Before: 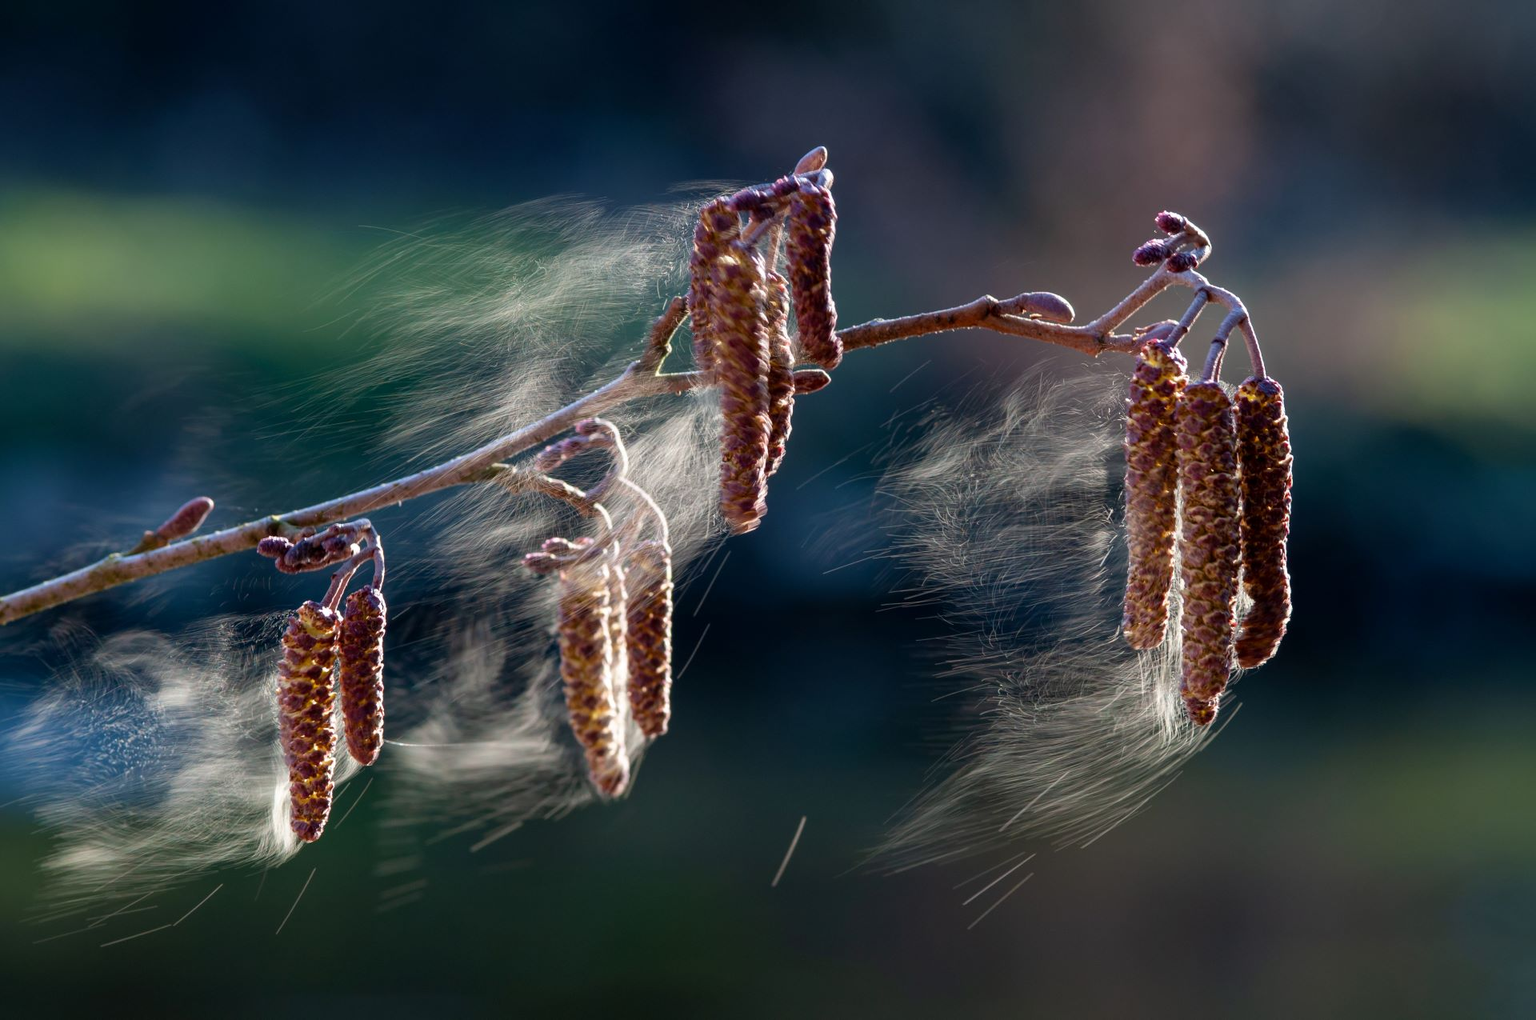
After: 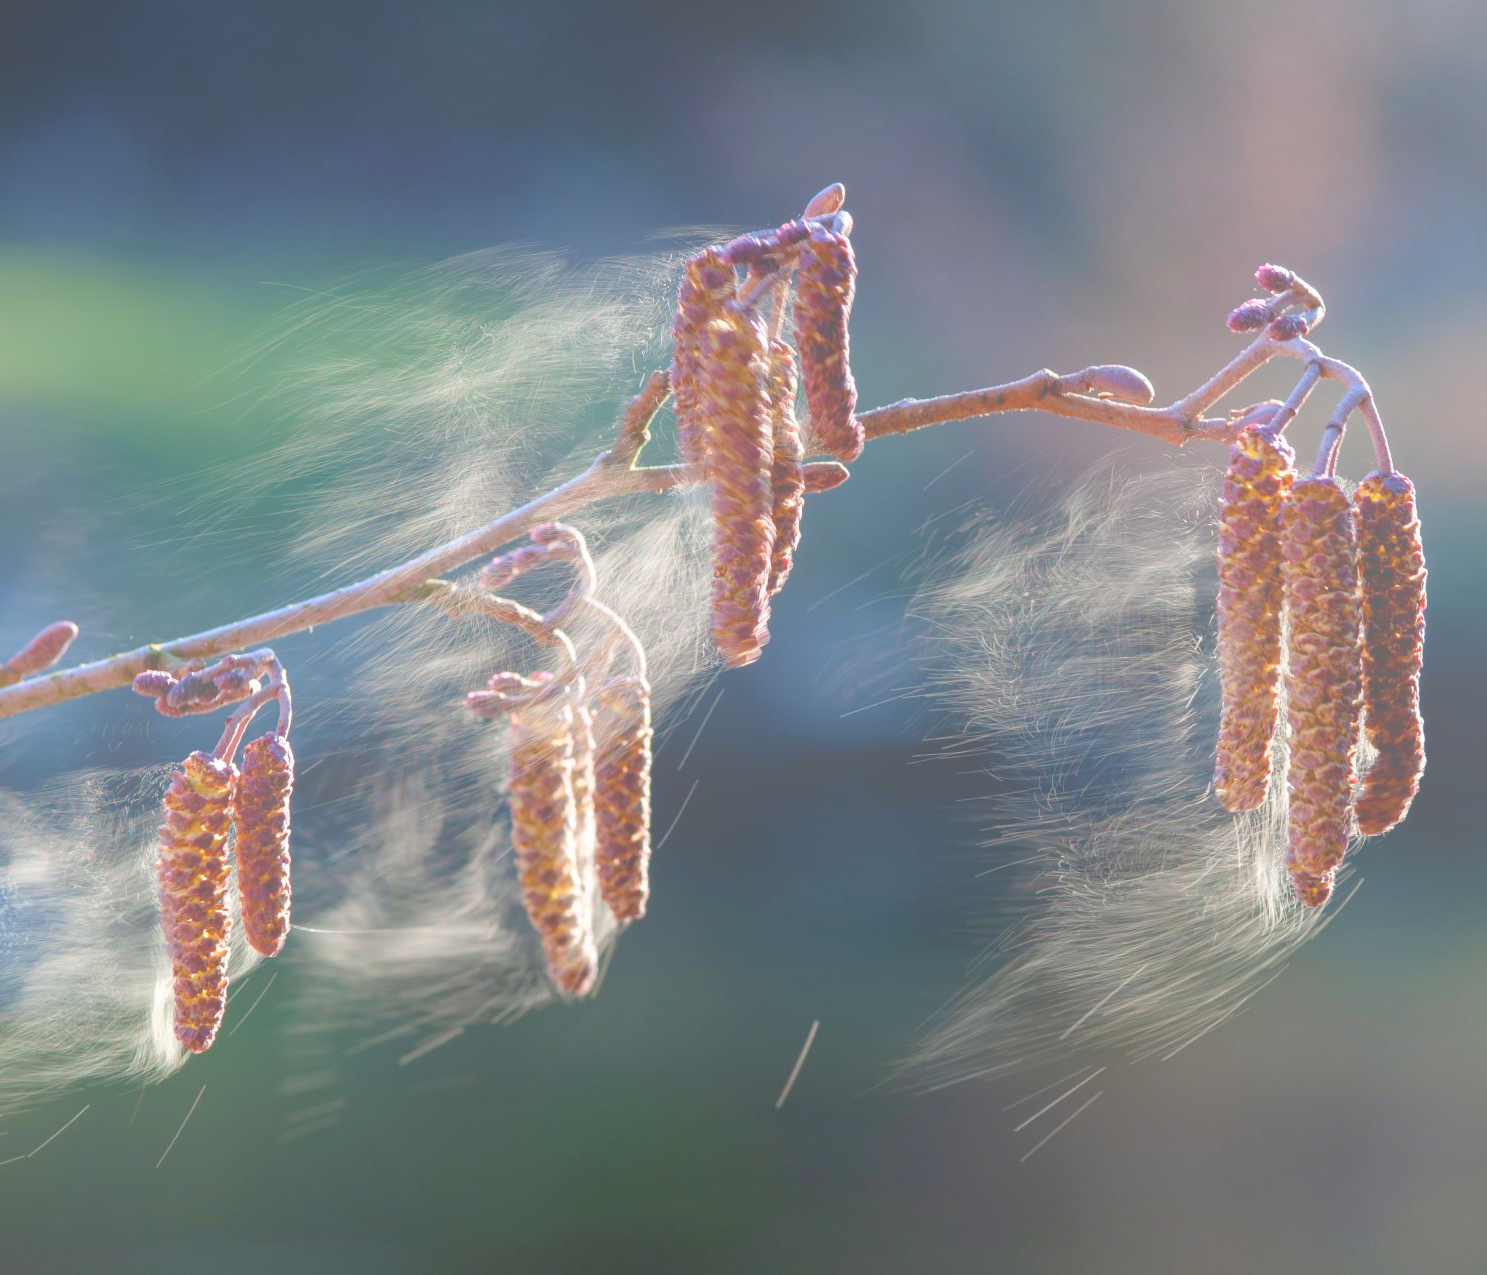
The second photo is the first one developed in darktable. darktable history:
bloom: size 70%, threshold 25%, strength 70%
crop: left 9.88%, right 12.664%
